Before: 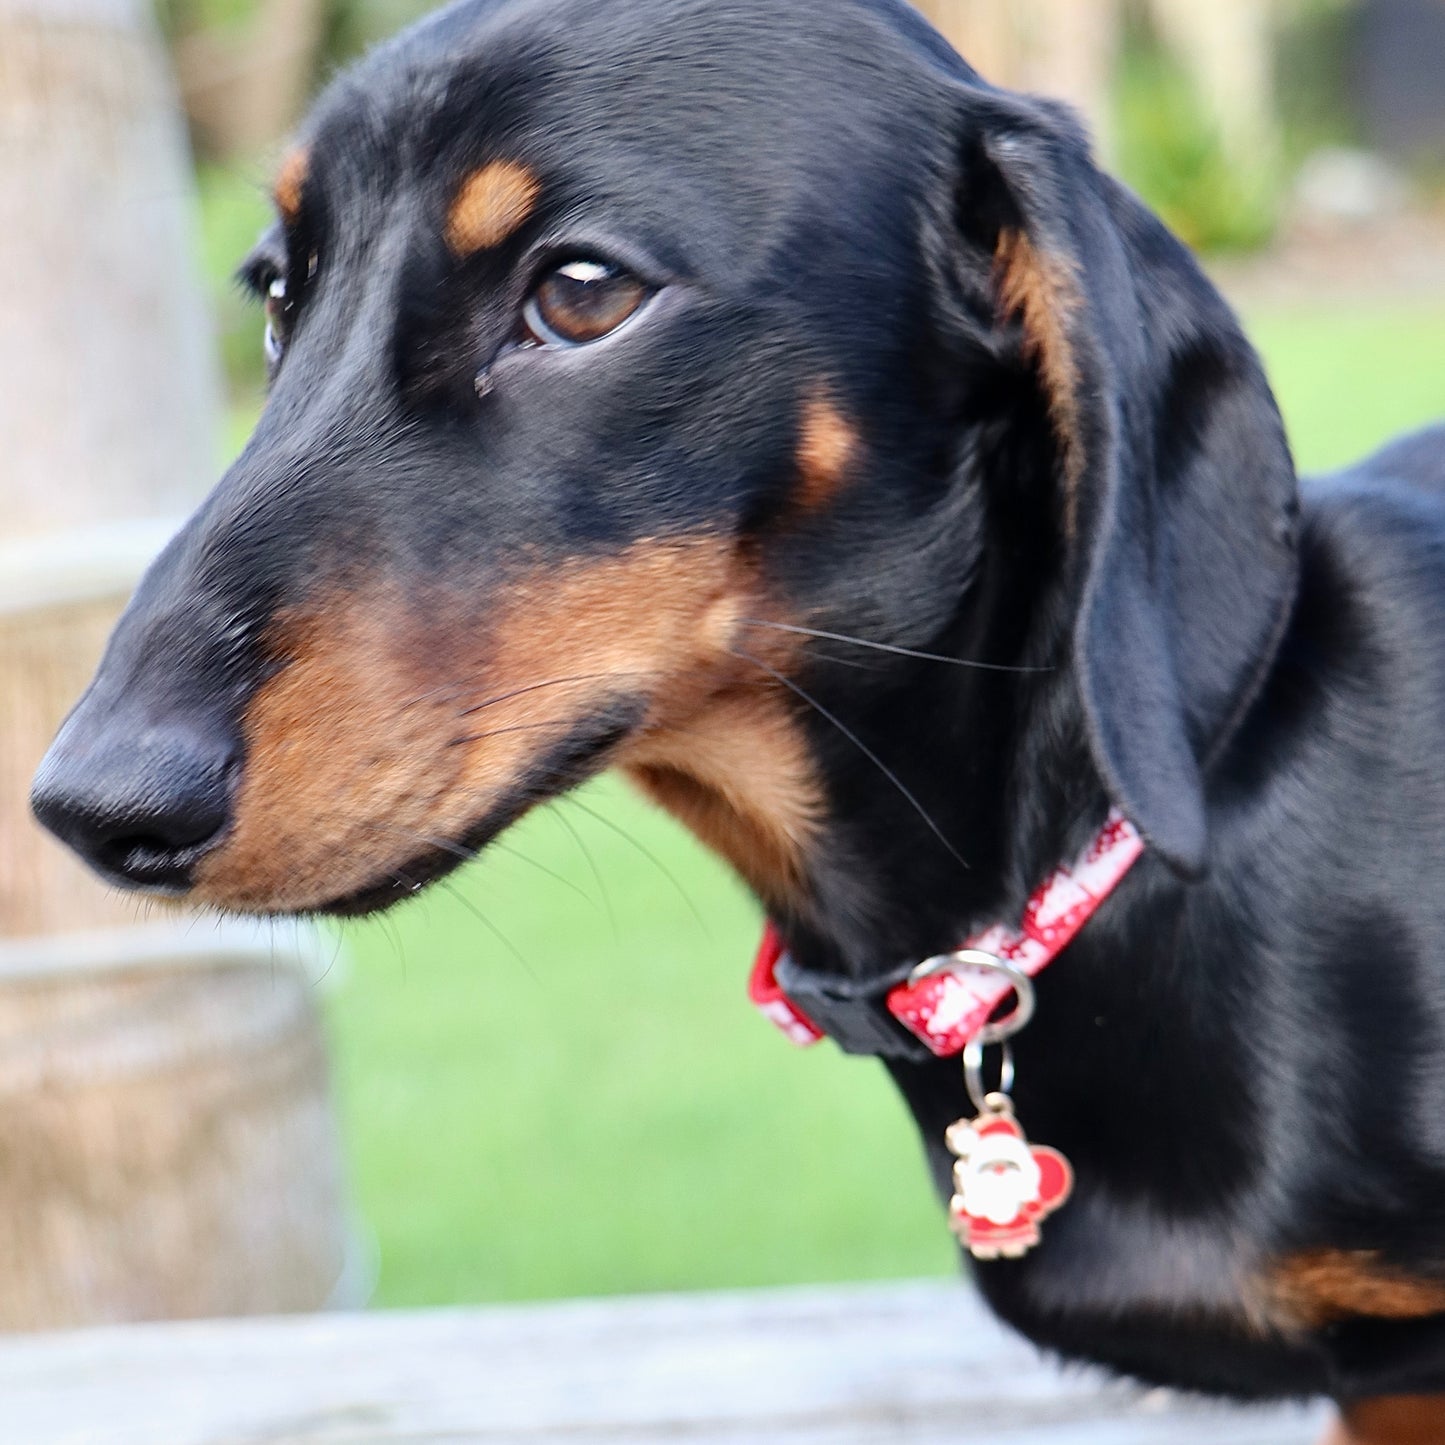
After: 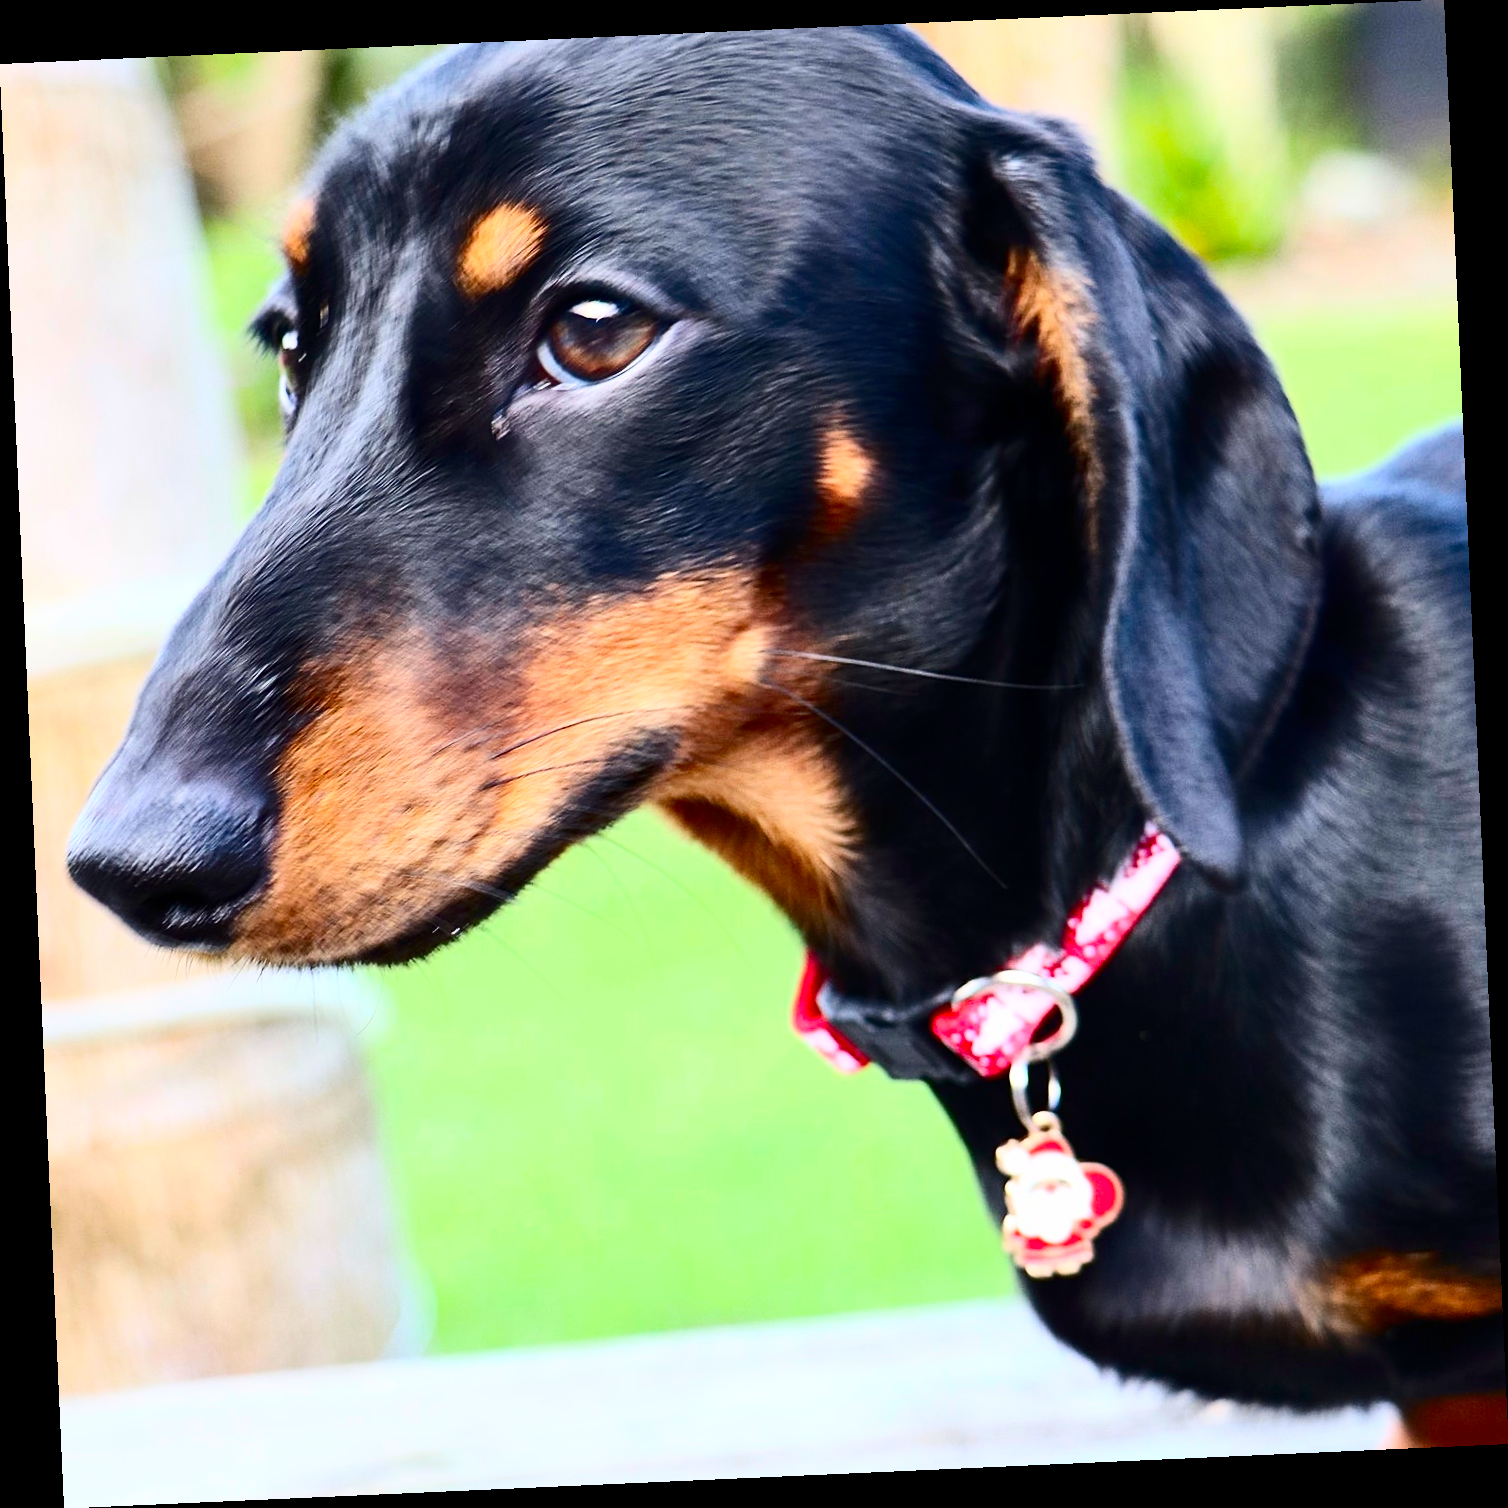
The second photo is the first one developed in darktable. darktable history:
rotate and perspective: rotation -2.56°, automatic cropping off
contrast brightness saturation: contrast 0.4, brightness 0.05, saturation 0.25
color balance: output saturation 120%
